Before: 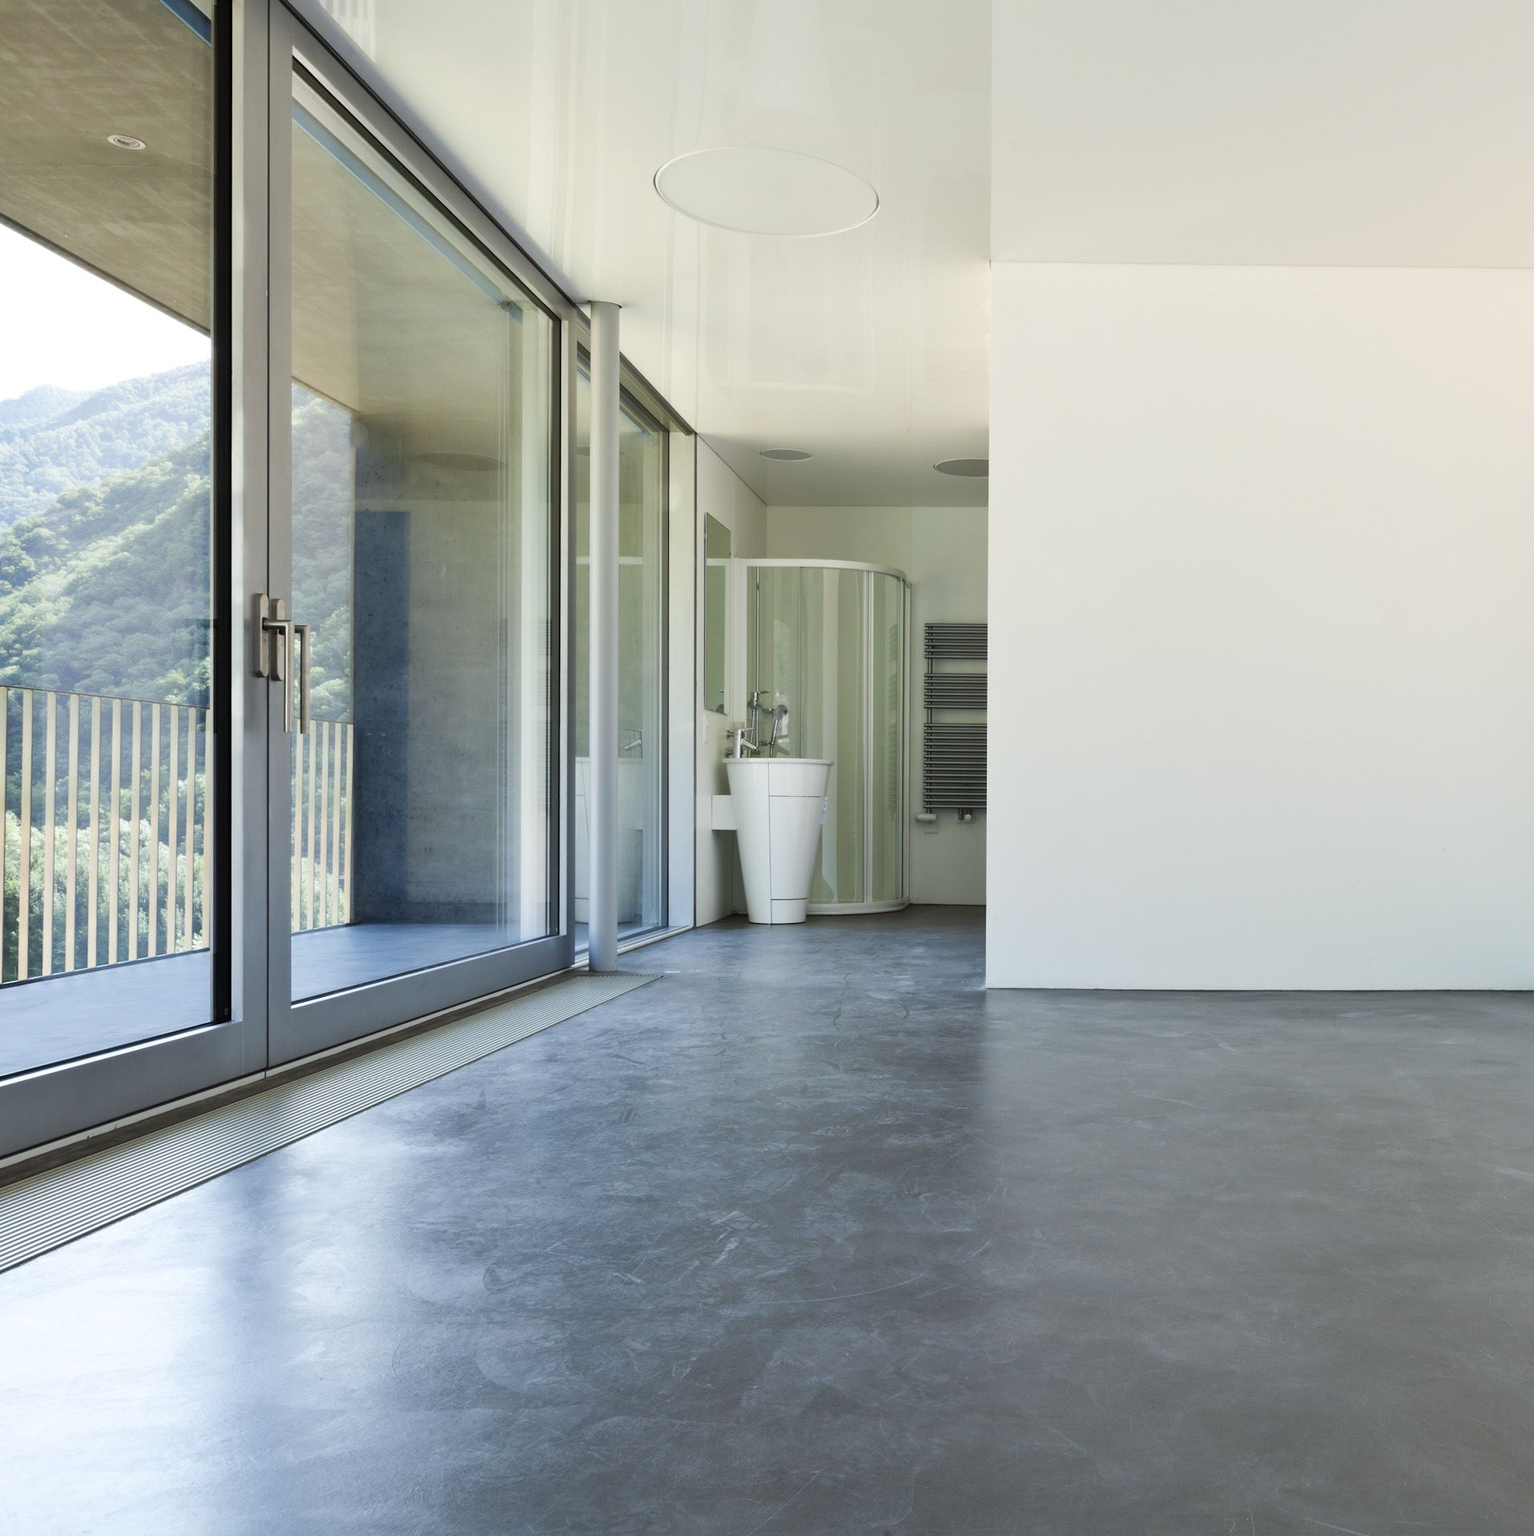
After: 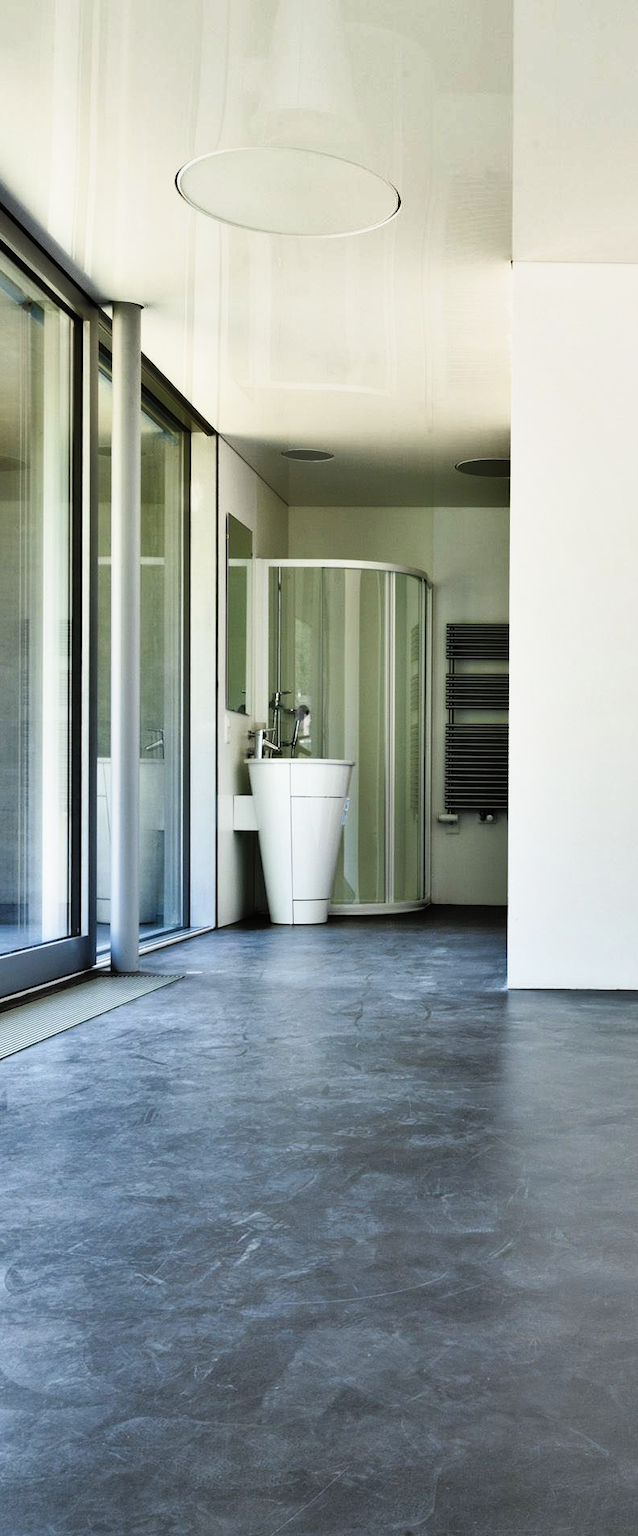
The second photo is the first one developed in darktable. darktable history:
crop: left 31.229%, right 27.105%
tone curve: curves: ch0 [(0, 0) (0.003, 0.023) (0.011, 0.024) (0.025, 0.028) (0.044, 0.035) (0.069, 0.043) (0.1, 0.052) (0.136, 0.063) (0.177, 0.094) (0.224, 0.145) (0.277, 0.209) (0.335, 0.281) (0.399, 0.364) (0.468, 0.453) (0.543, 0.553) (0.623, 0.66) (0.709, 0.767) (0.801, 0.88) (0.898, 0.968) (1, 1)], preserve colors none
shadows and highlights: radius 108.52, shadows 44.07, highlights -67.8, low approximation 0.01, soften with gaussian
filmic rgb: black relative exposure -3.72 EV, white relative exposure 2.77 EV, dynamic range scaling -5.32%, hardness 3.03
